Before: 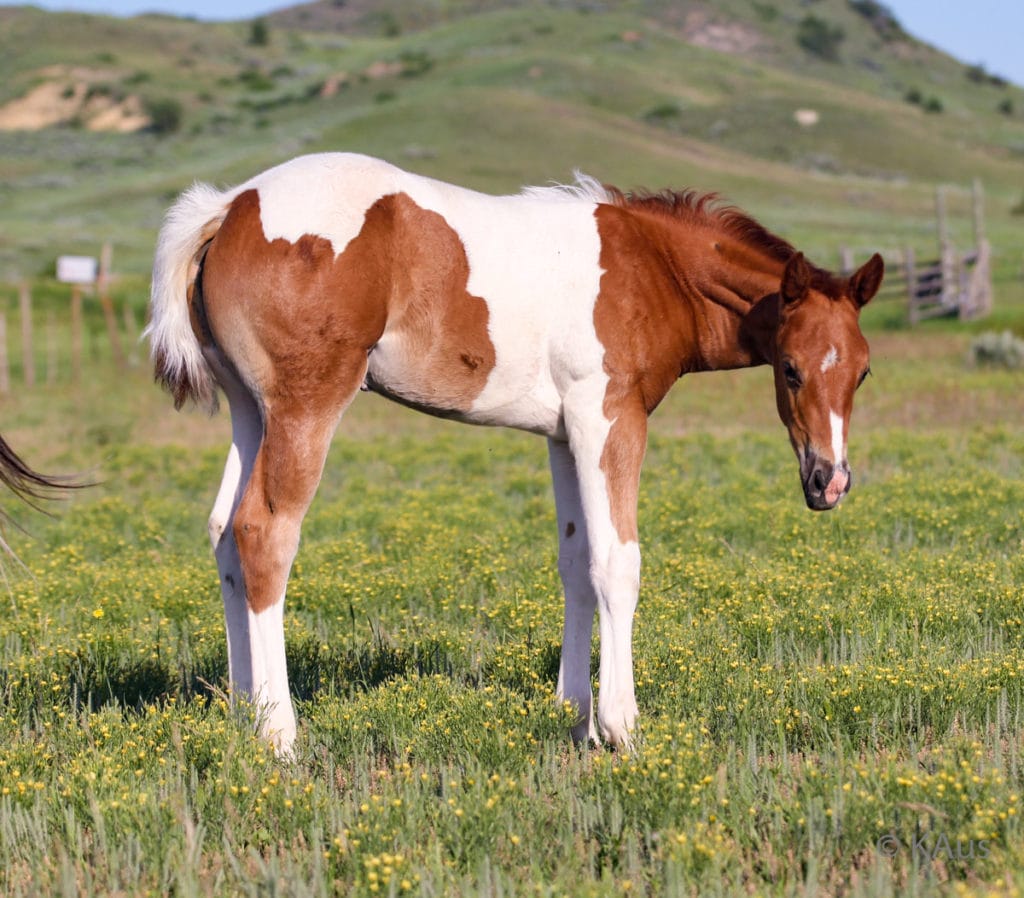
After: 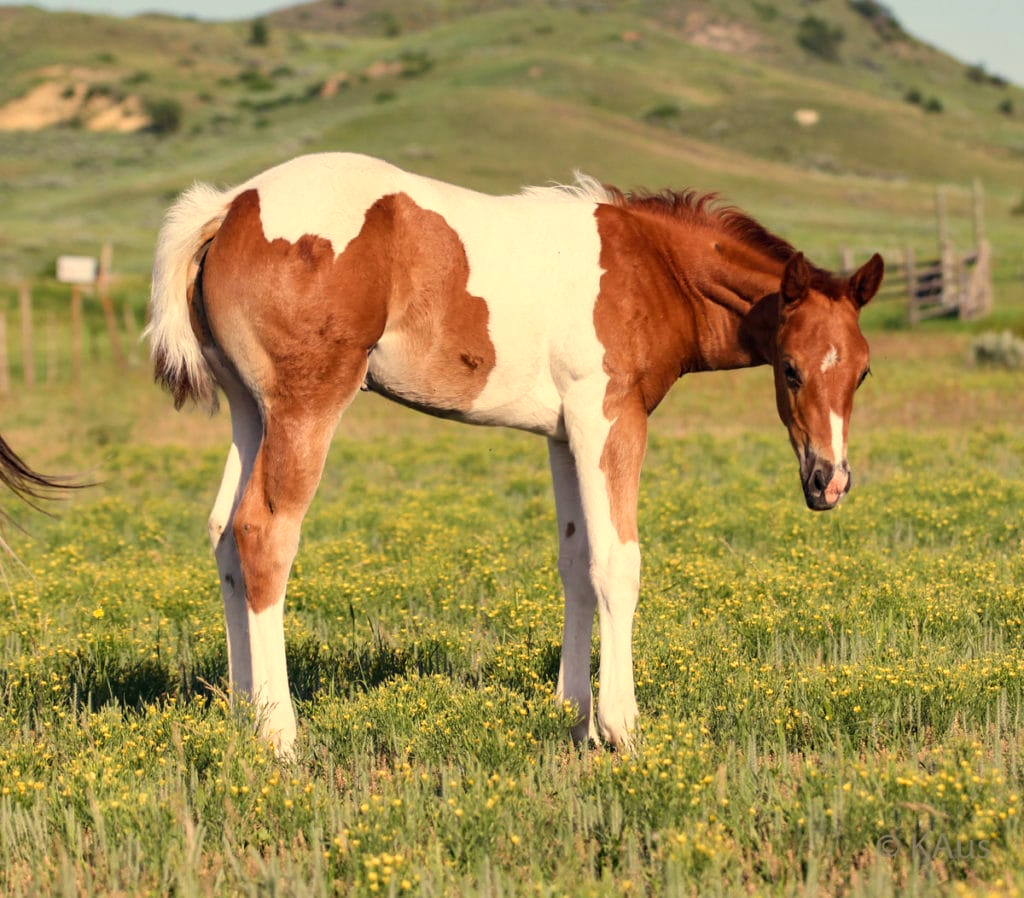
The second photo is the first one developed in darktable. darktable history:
white balance: red 1.08, blue 0.791
contrast brightness saturation: contrast 0.1, brightness 0.02, saturation 0.02
